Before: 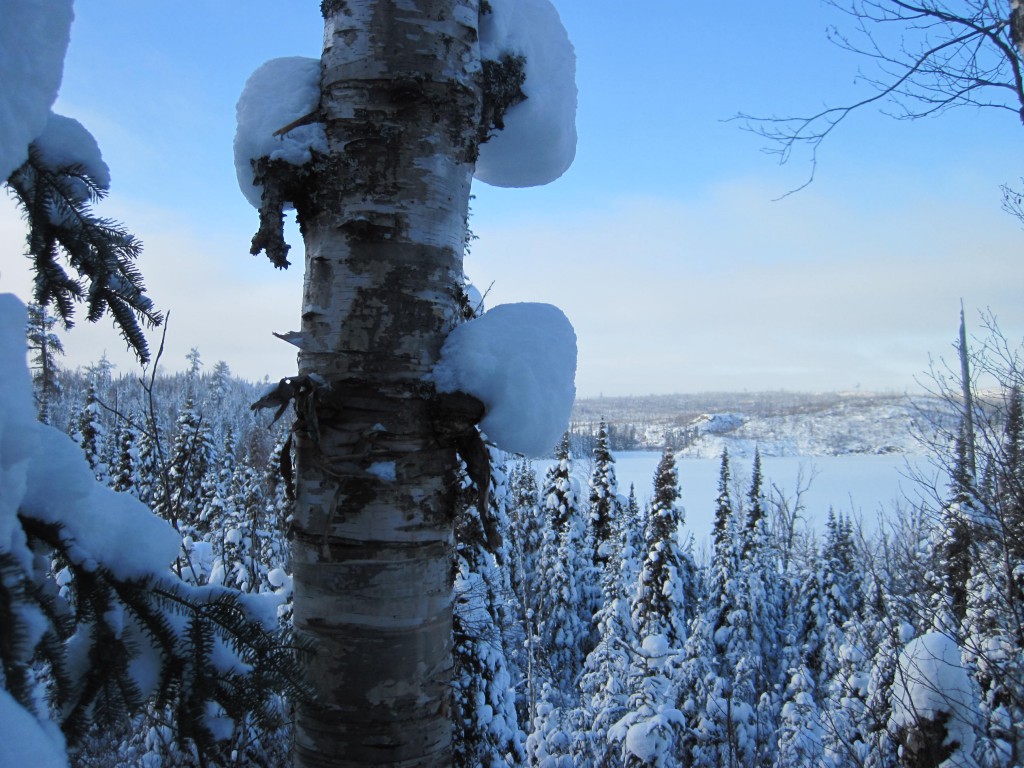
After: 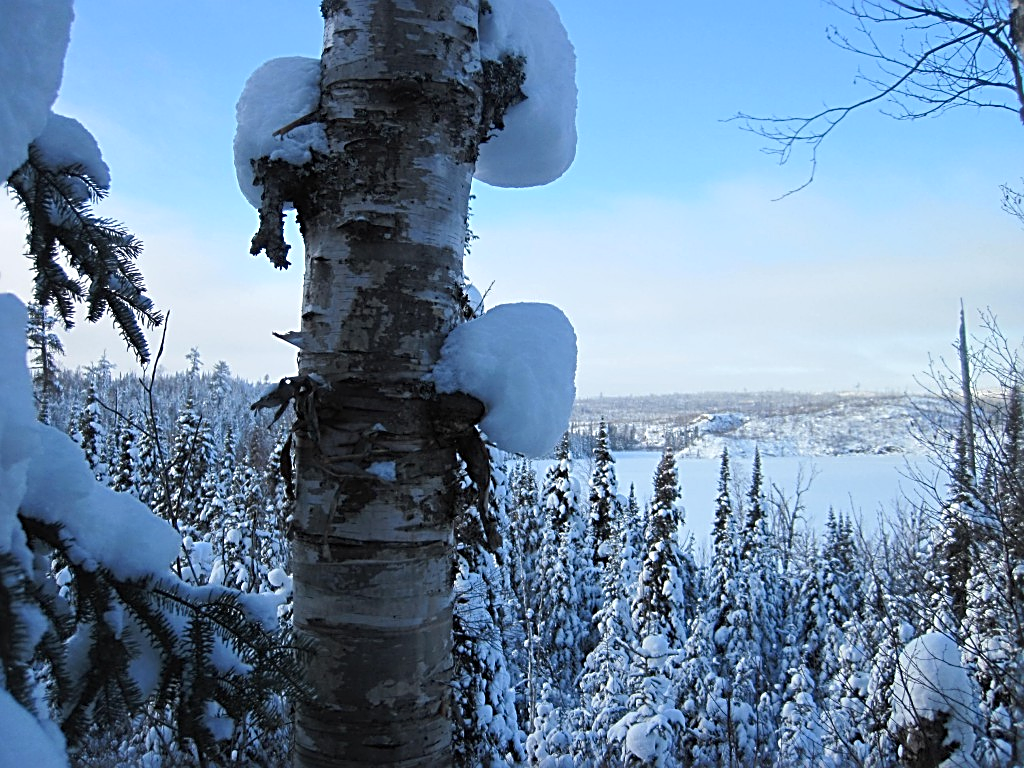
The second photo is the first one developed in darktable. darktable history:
exposure: exposure 0.191 EV, compensate highlight preservation false
sharpen: radius 2.676, amount 0.669
